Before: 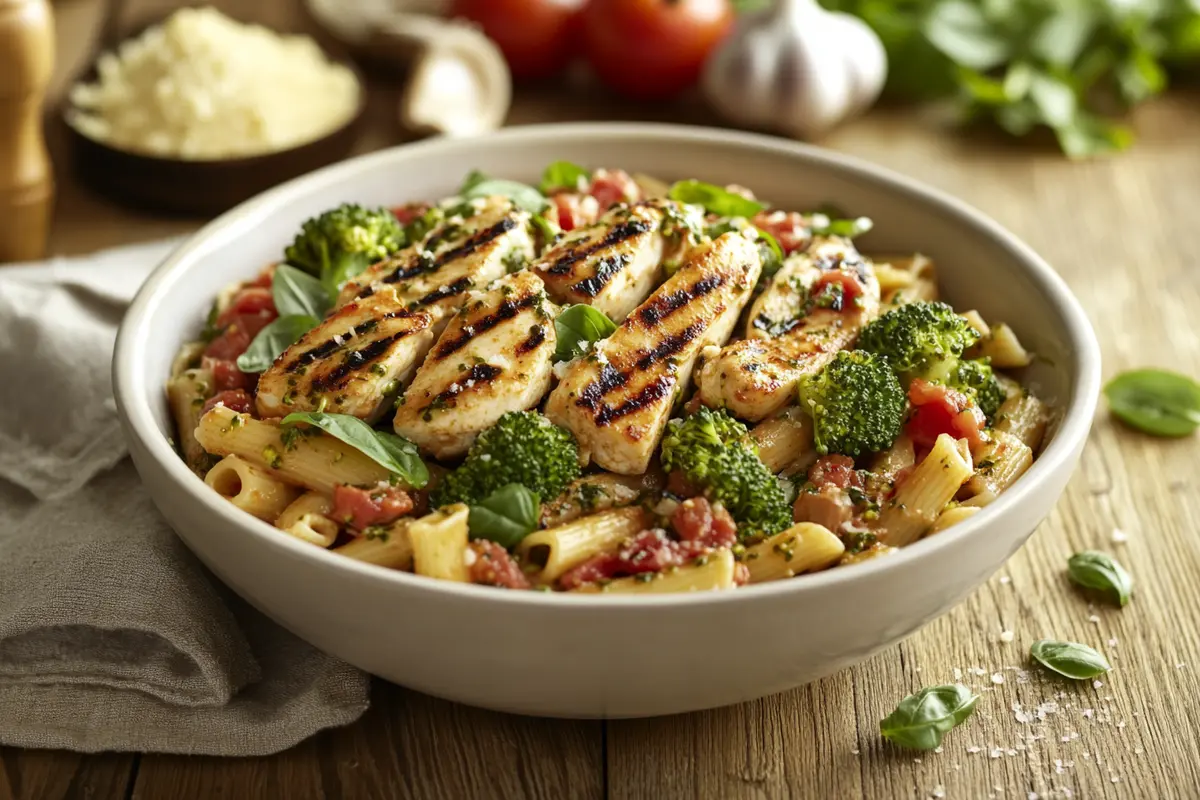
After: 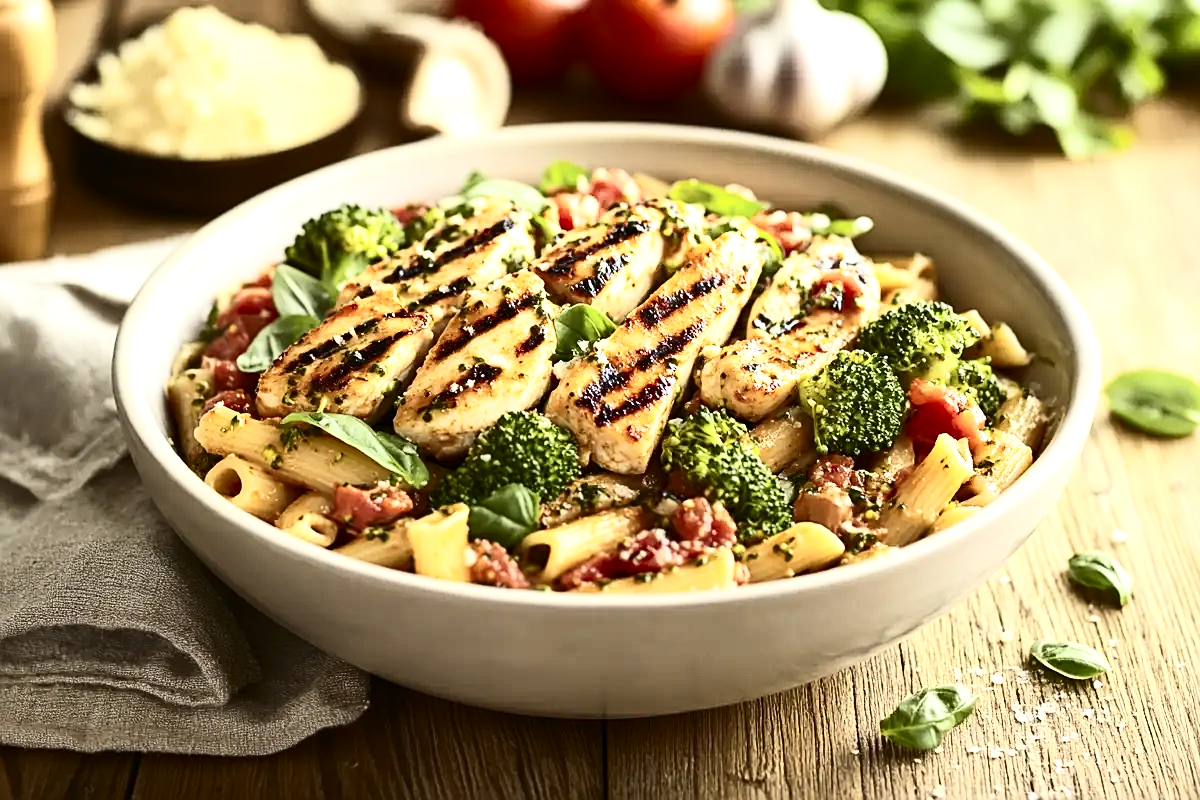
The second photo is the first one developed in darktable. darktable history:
sharpen: on, module defaults
exposure: black level correction 0, exposure 0.499 EV, compensate highlight preservation false
contrast brightness saturation: contrast 0.379, brightness 0.098
